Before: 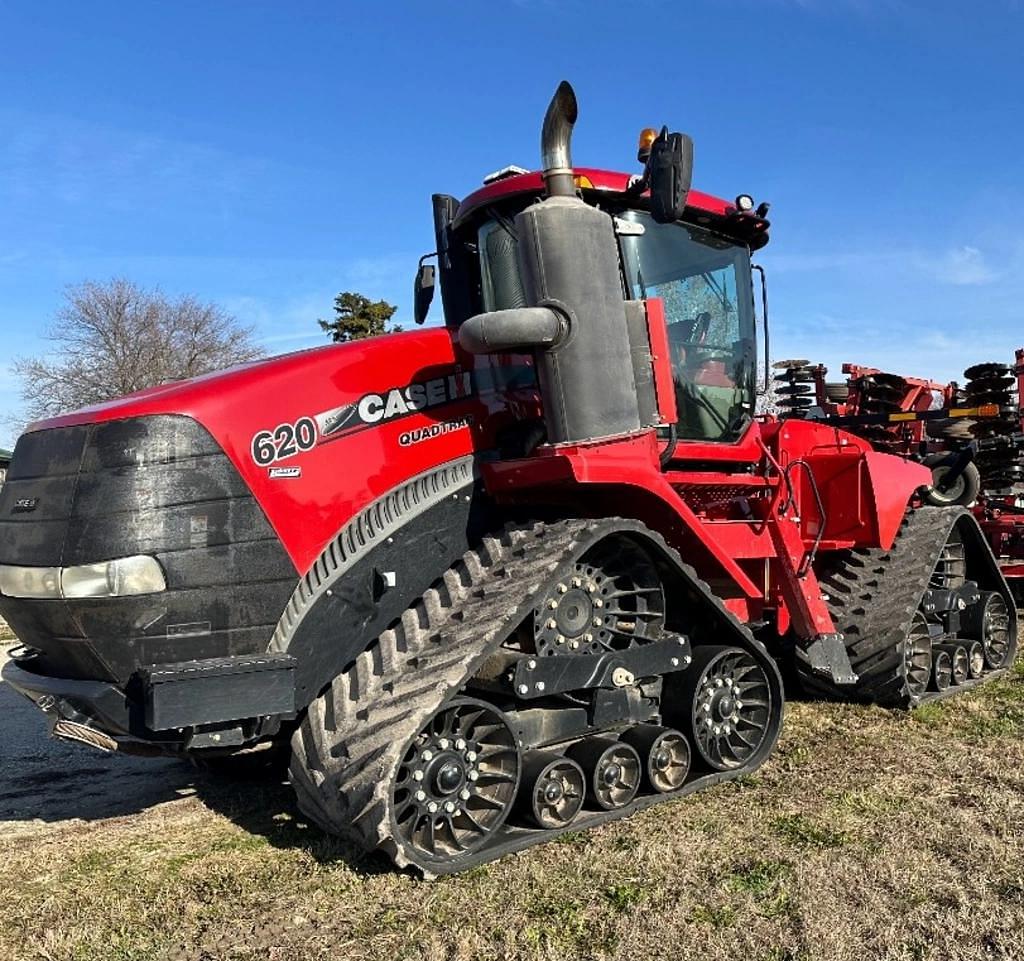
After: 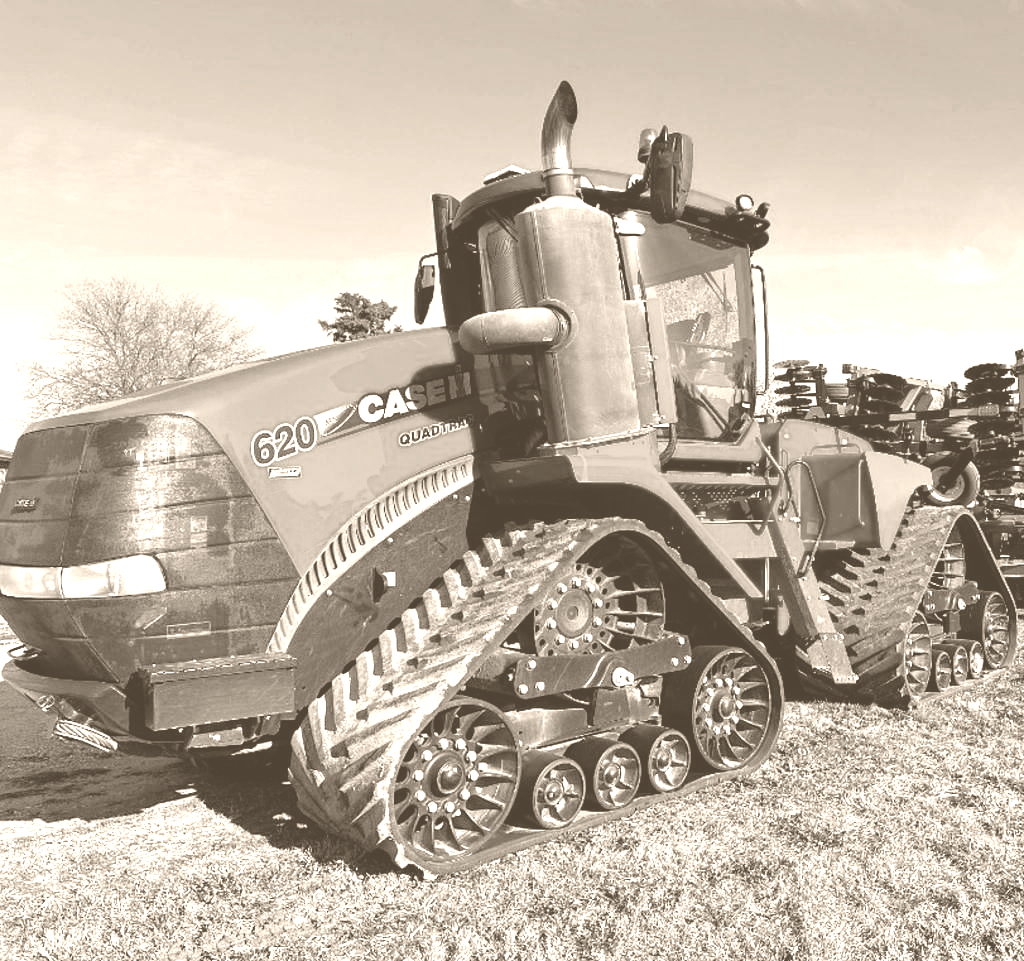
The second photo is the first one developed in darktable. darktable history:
local contrast: mode bilateral grid, contrast 15, coarseness 36, detail 105%, midtone range 0.2
colorize: hue 34.49°, saturation 35.33%, source mix 100%, version 1
